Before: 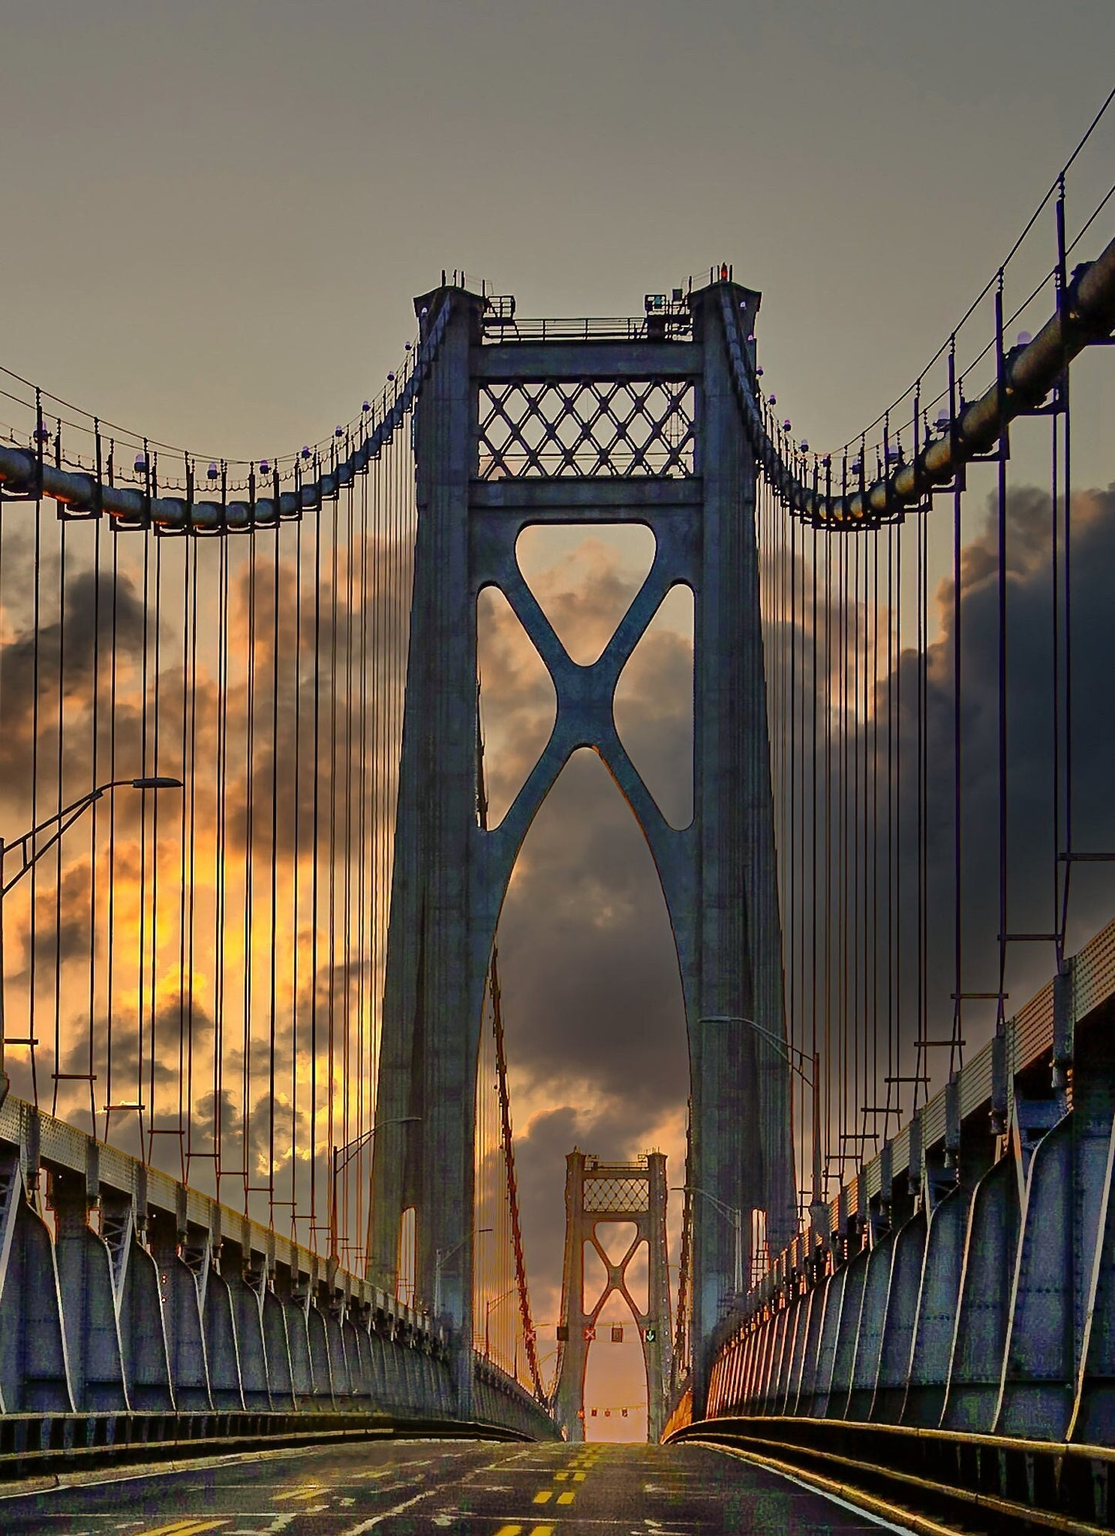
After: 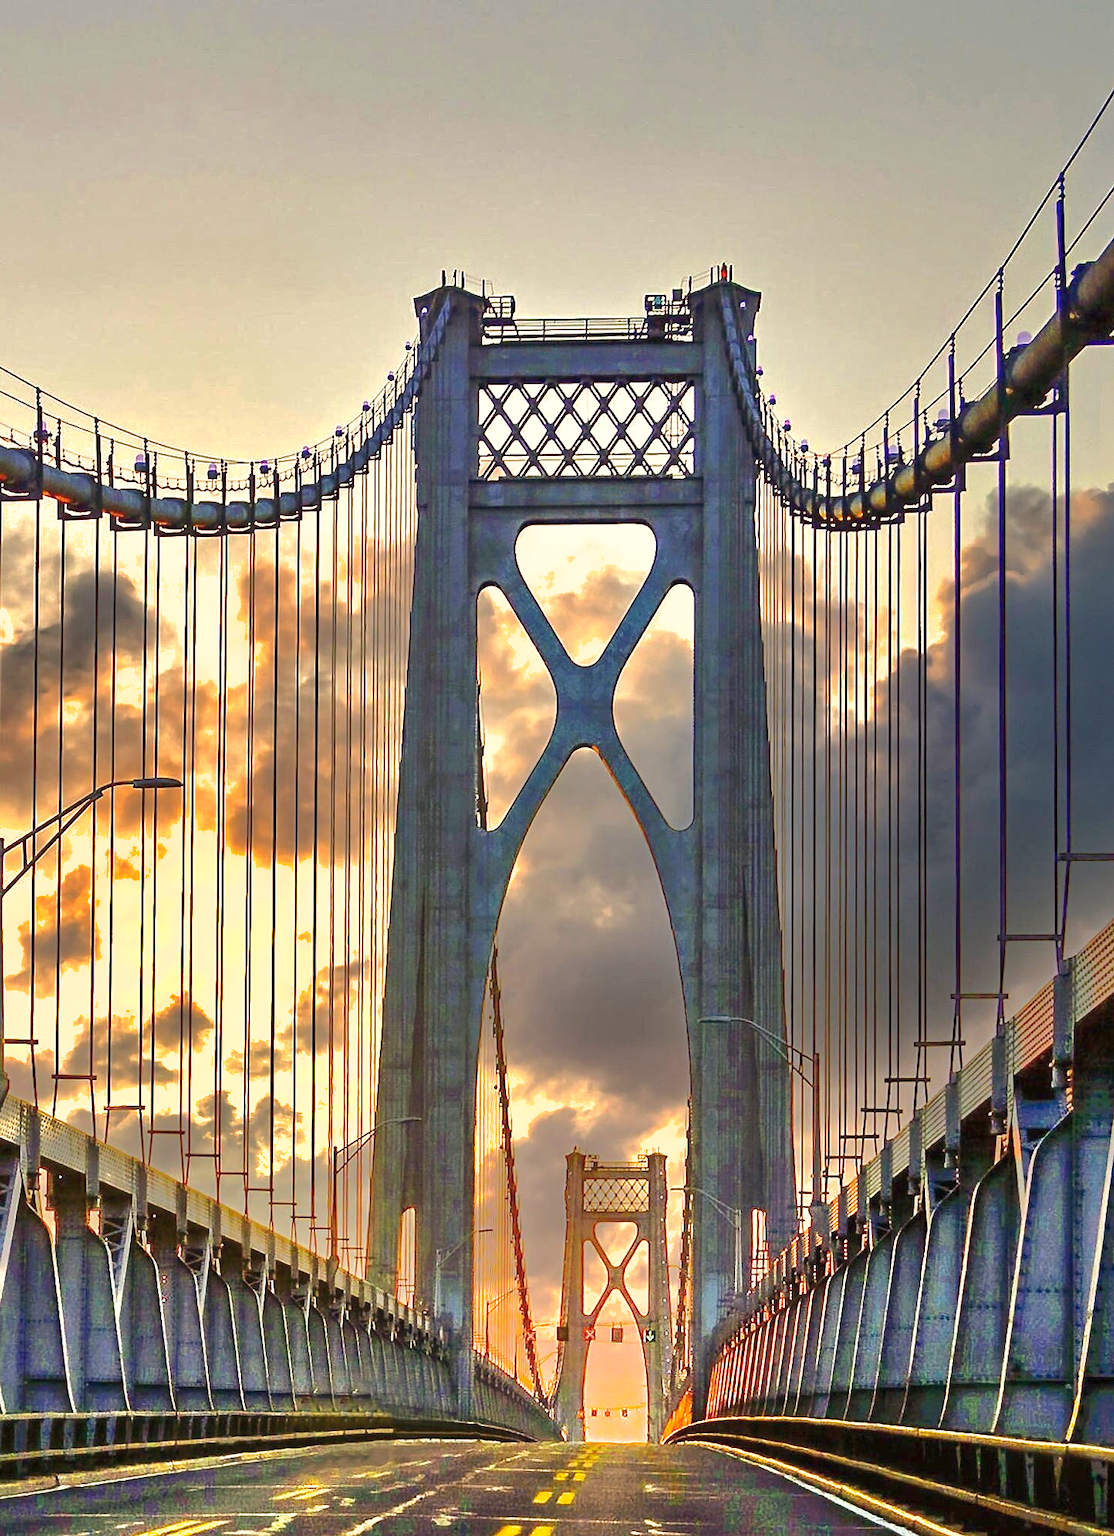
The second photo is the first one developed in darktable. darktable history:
exposure: black level correction 0, exposure 1.45 EV, compensate exposure bias true, compensate highlight preservation false
shadows and highlights: on, module defaults
